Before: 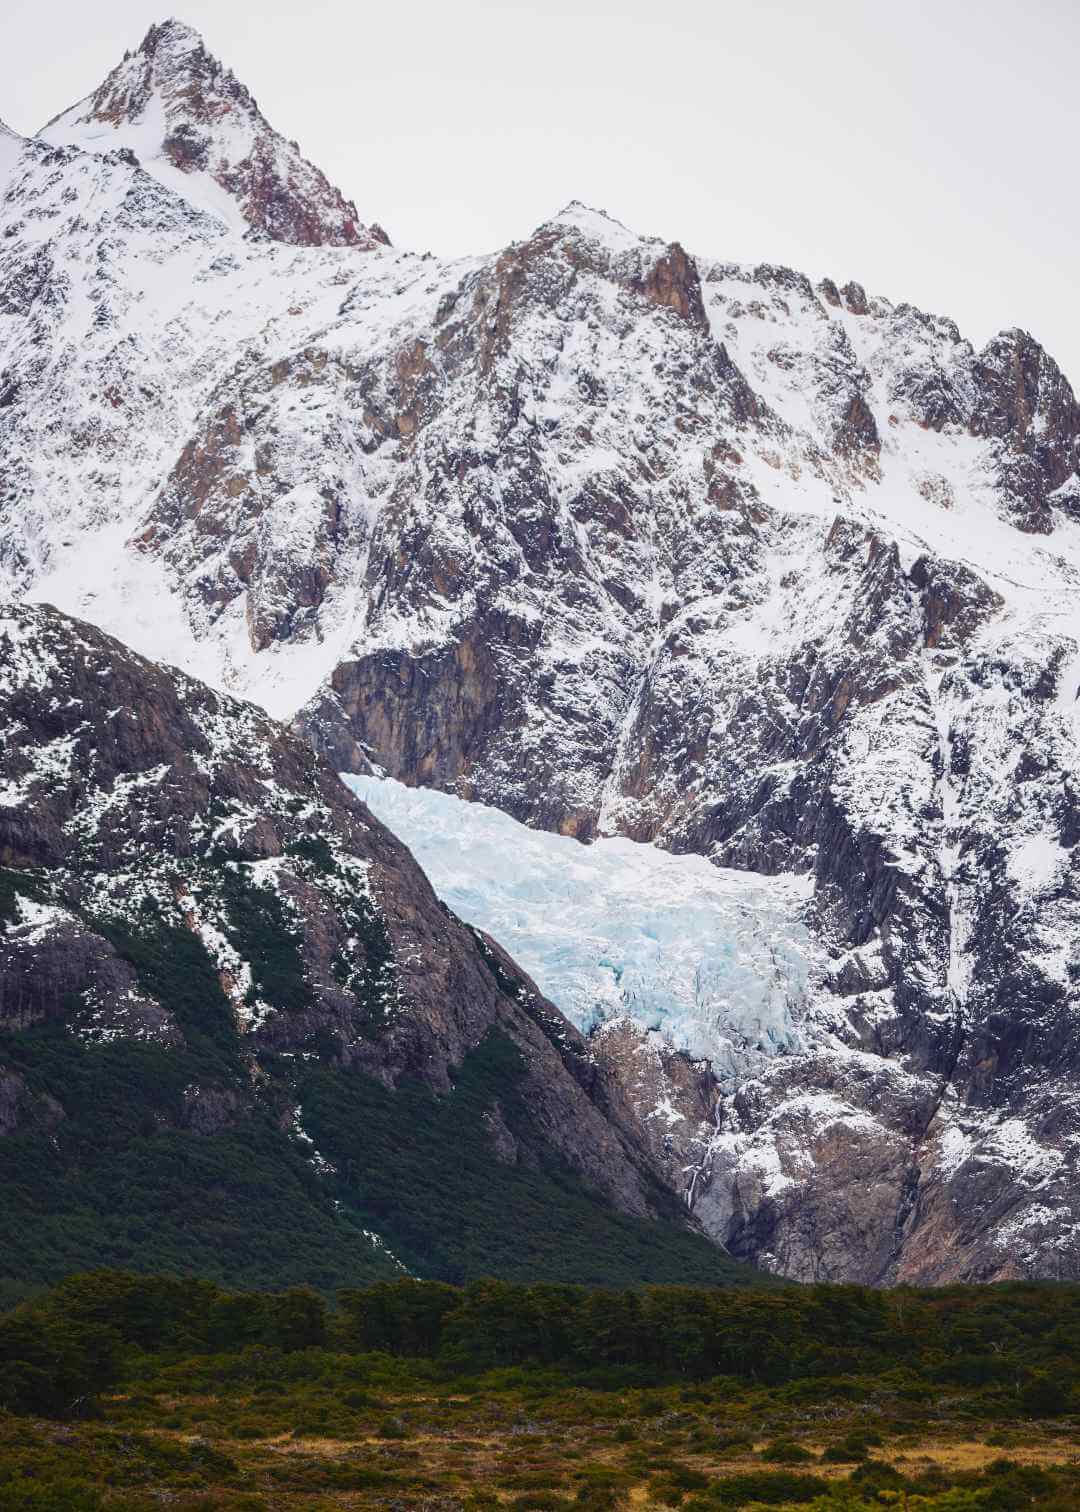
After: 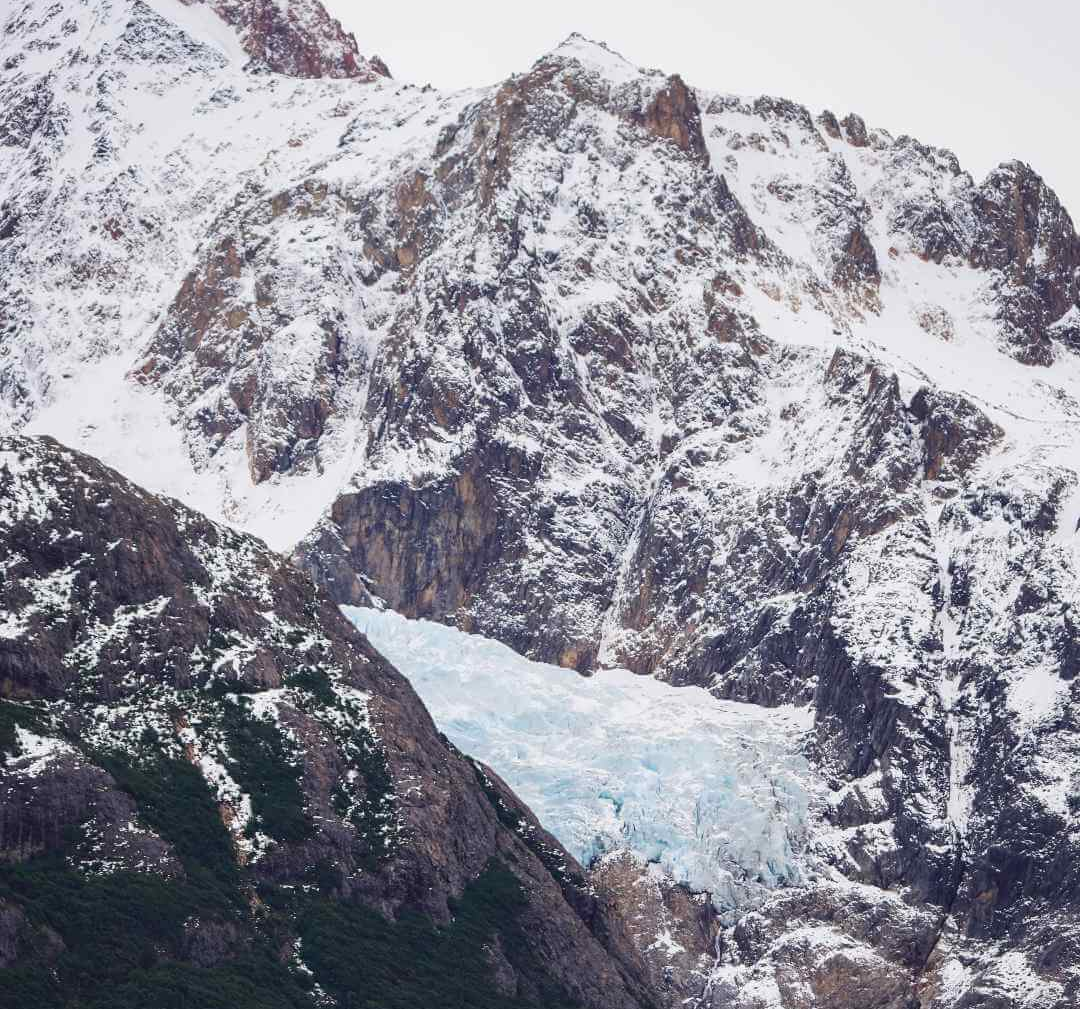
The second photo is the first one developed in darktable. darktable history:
crop: top 11.14%, bottom 22.127%
